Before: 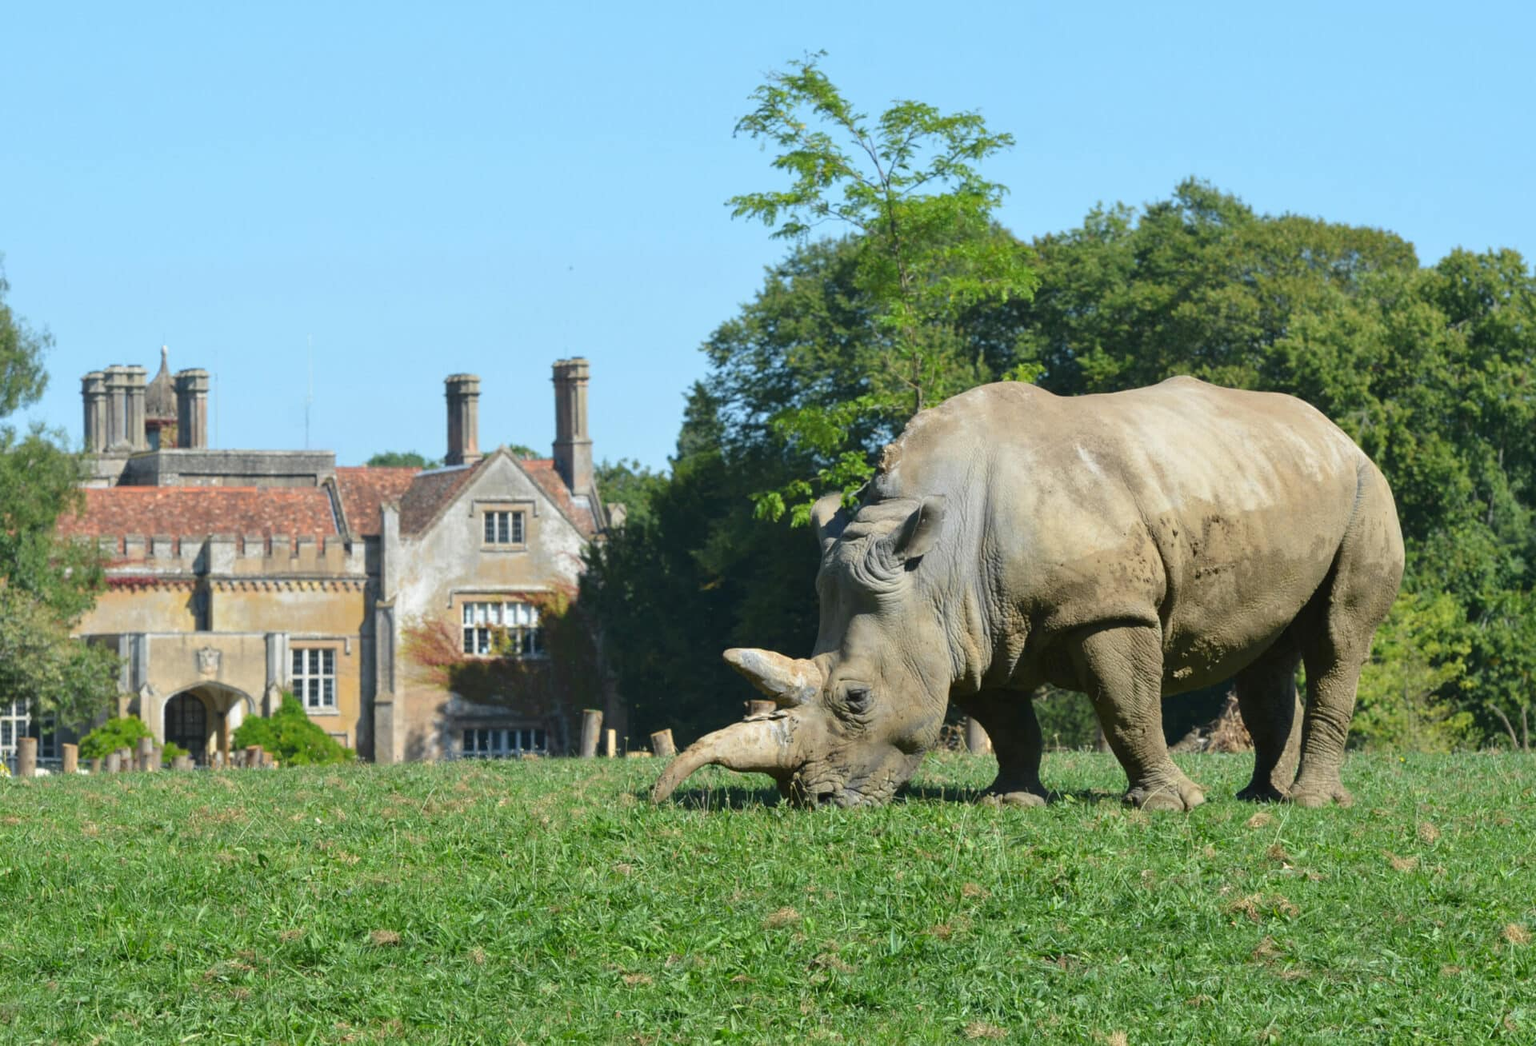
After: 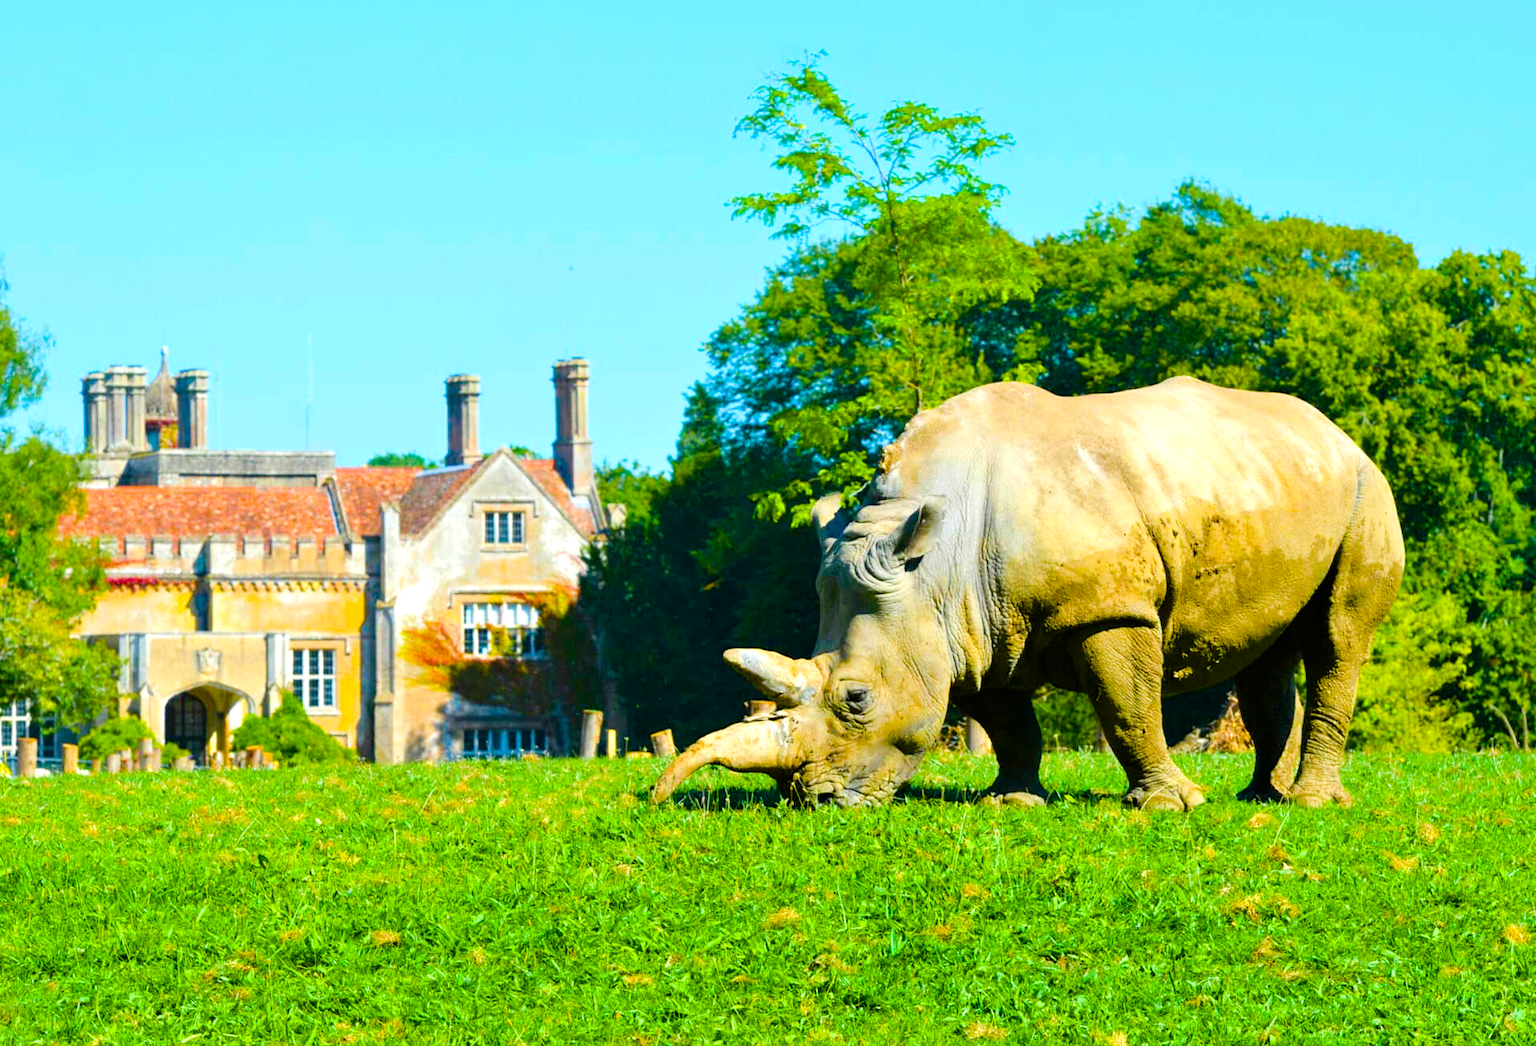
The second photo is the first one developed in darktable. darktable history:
filmic rgb: black relative exposure -7.65 EV, white relative exposure 4.56 EV, hardness 3.61
levels: levels [0, 0.43, 0.859]
color balance: contrast 6.48%, output saturation 113.3%
exposure: black level correction 0.002, exposure -0.1 EV, compensate highlight preservation false
color balance rgb: linear chroma grading › global chroma 25%, perceptual saturation grading › global saturation 45%, perceptual saturation grading › highlights -50%, perceptual saturation grading › shadows 30%, perceptual brilliance grading › global brilliance 18%, global vibrance 40%
